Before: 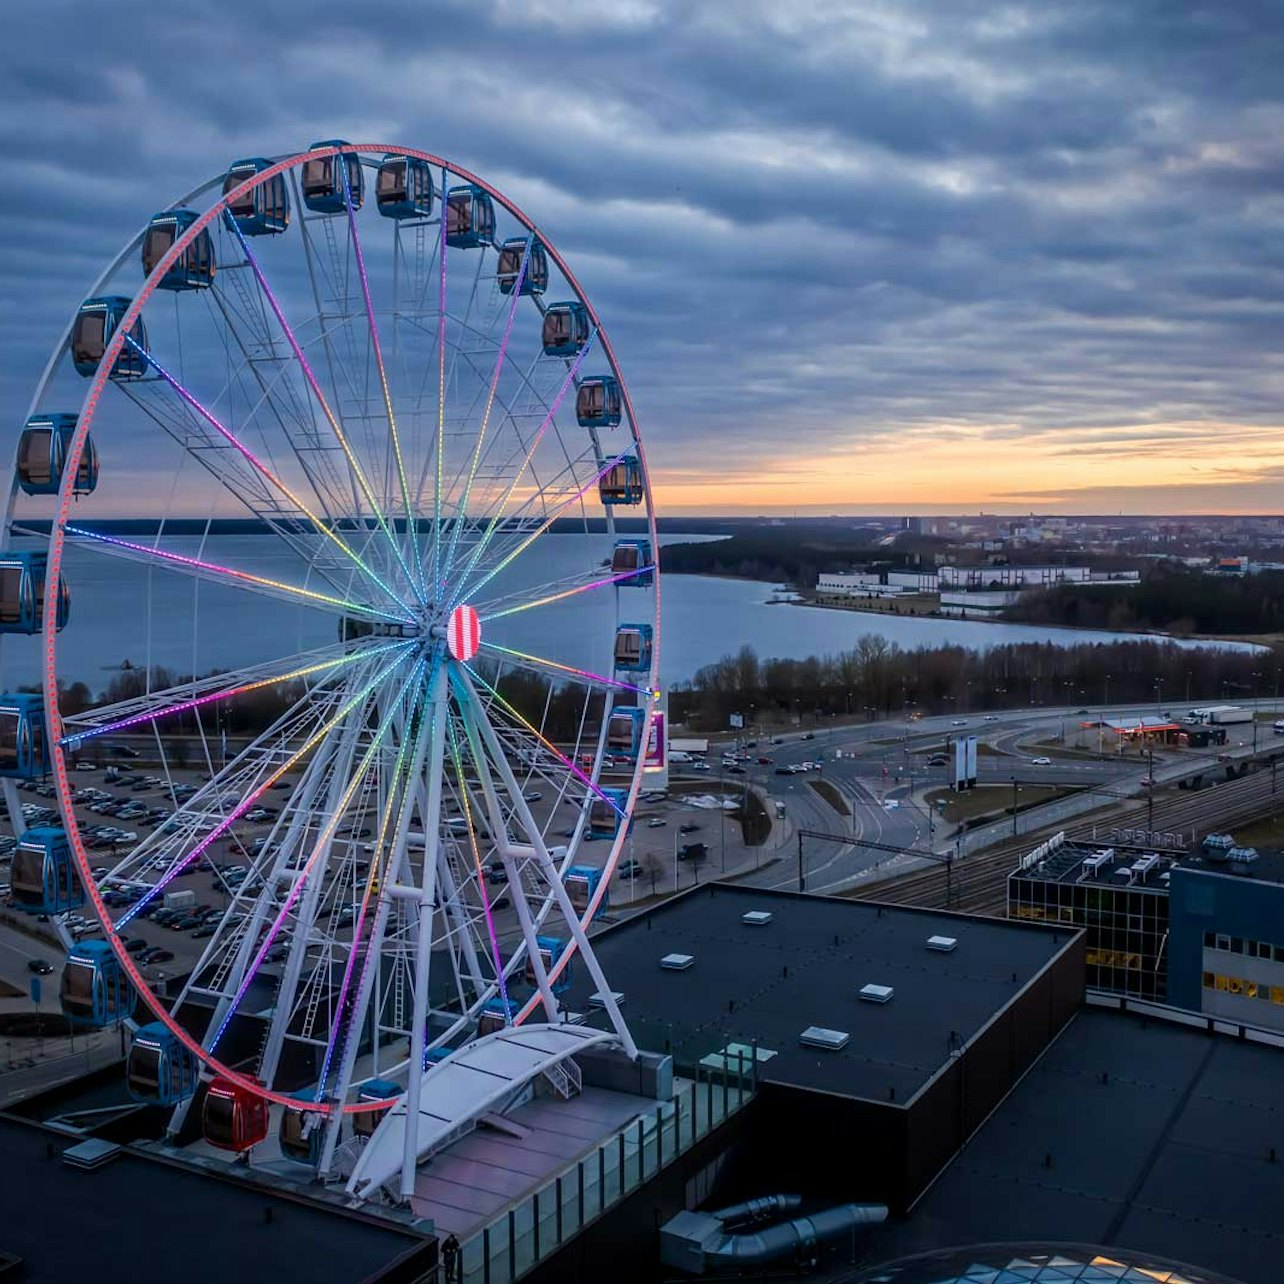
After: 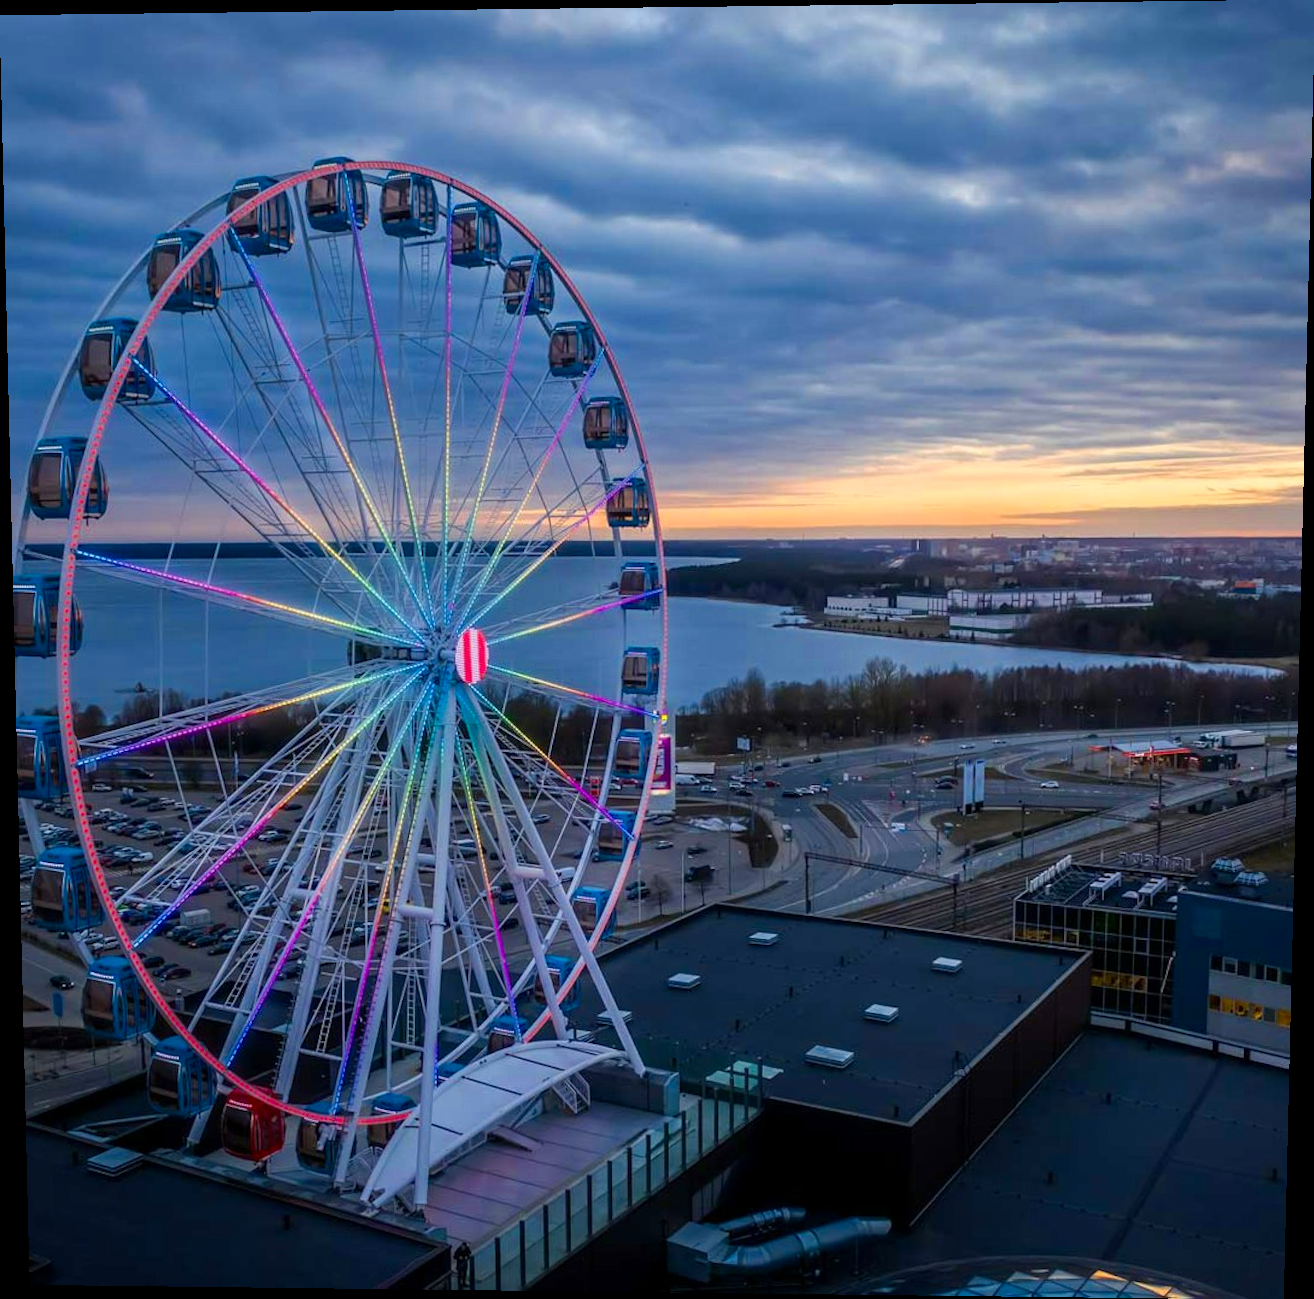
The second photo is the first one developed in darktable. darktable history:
rotate and perspective: lens shift (vertical) 0.048, lens shift (horizontal) -0.024, automatic cropping off
color zones: curves: ch0 [(0, 0.613) (0.01, 0.613) (0.245, 0.448) (0.498, 0.529) (0.642, 0.665) (0.879, 0.777) (0.99, 0.613)]; ch1 [(0, 0) (0.143, 0) (0.286, 0) (0.429, 0) (0.571, 0) (0.714, 0) (0.857, 0)], mix -121.96%
